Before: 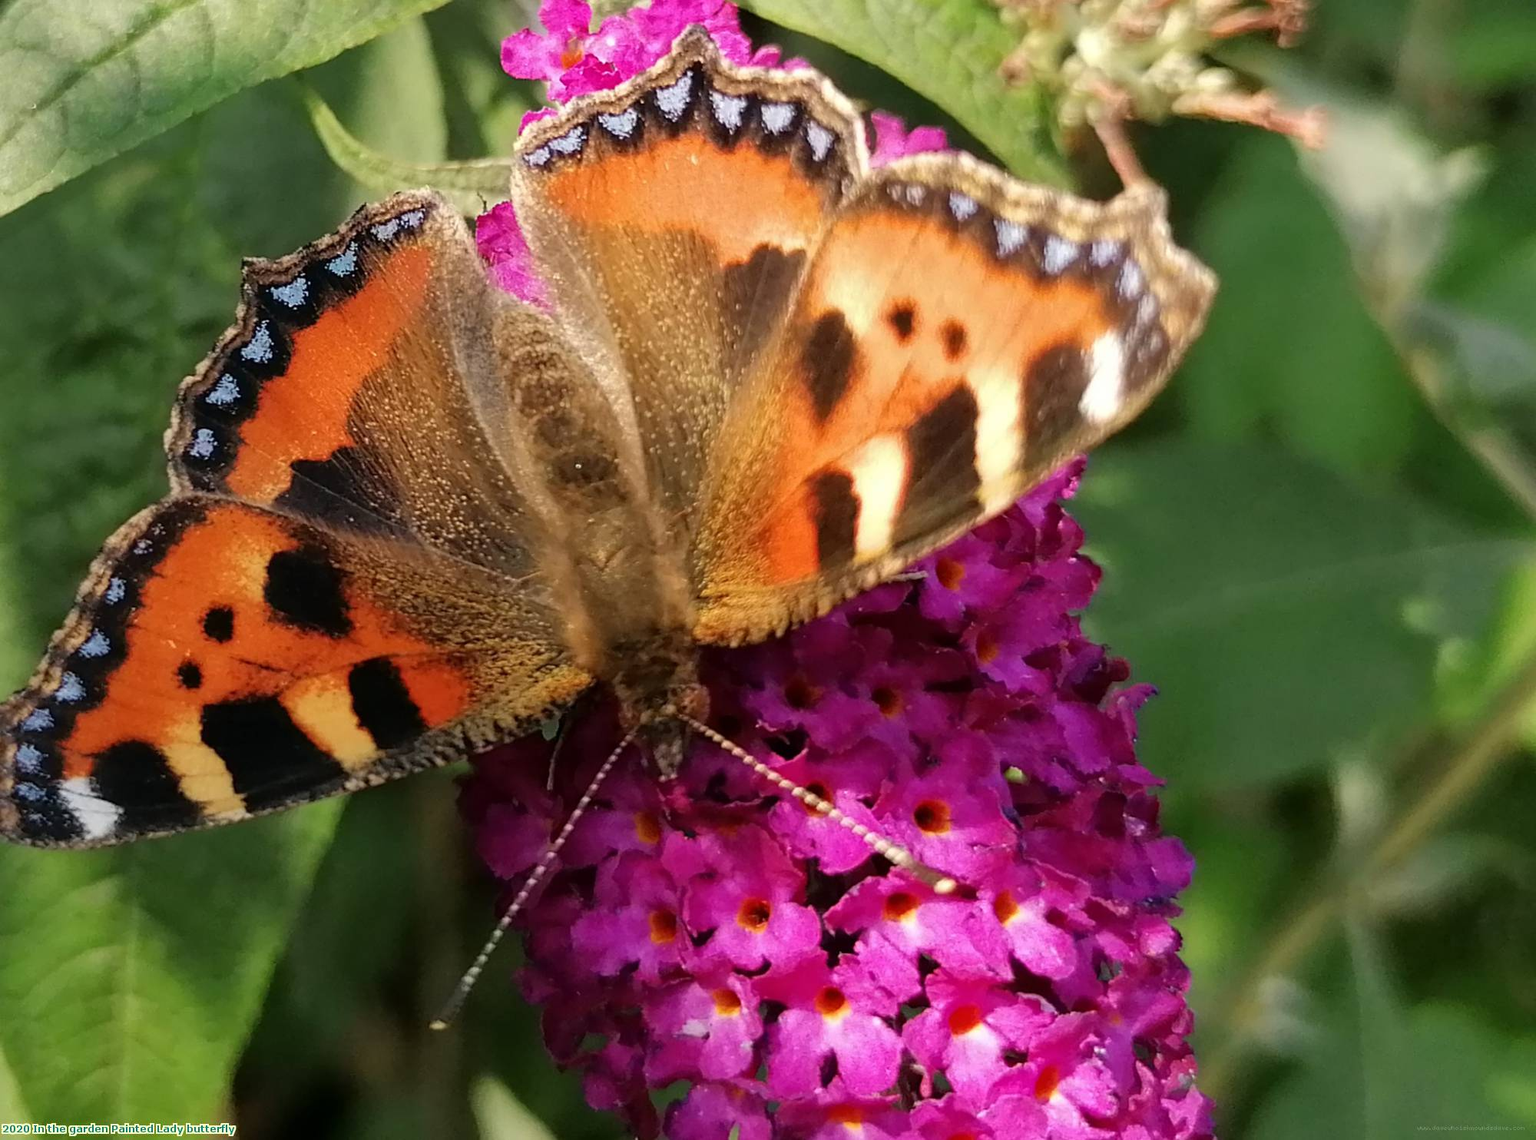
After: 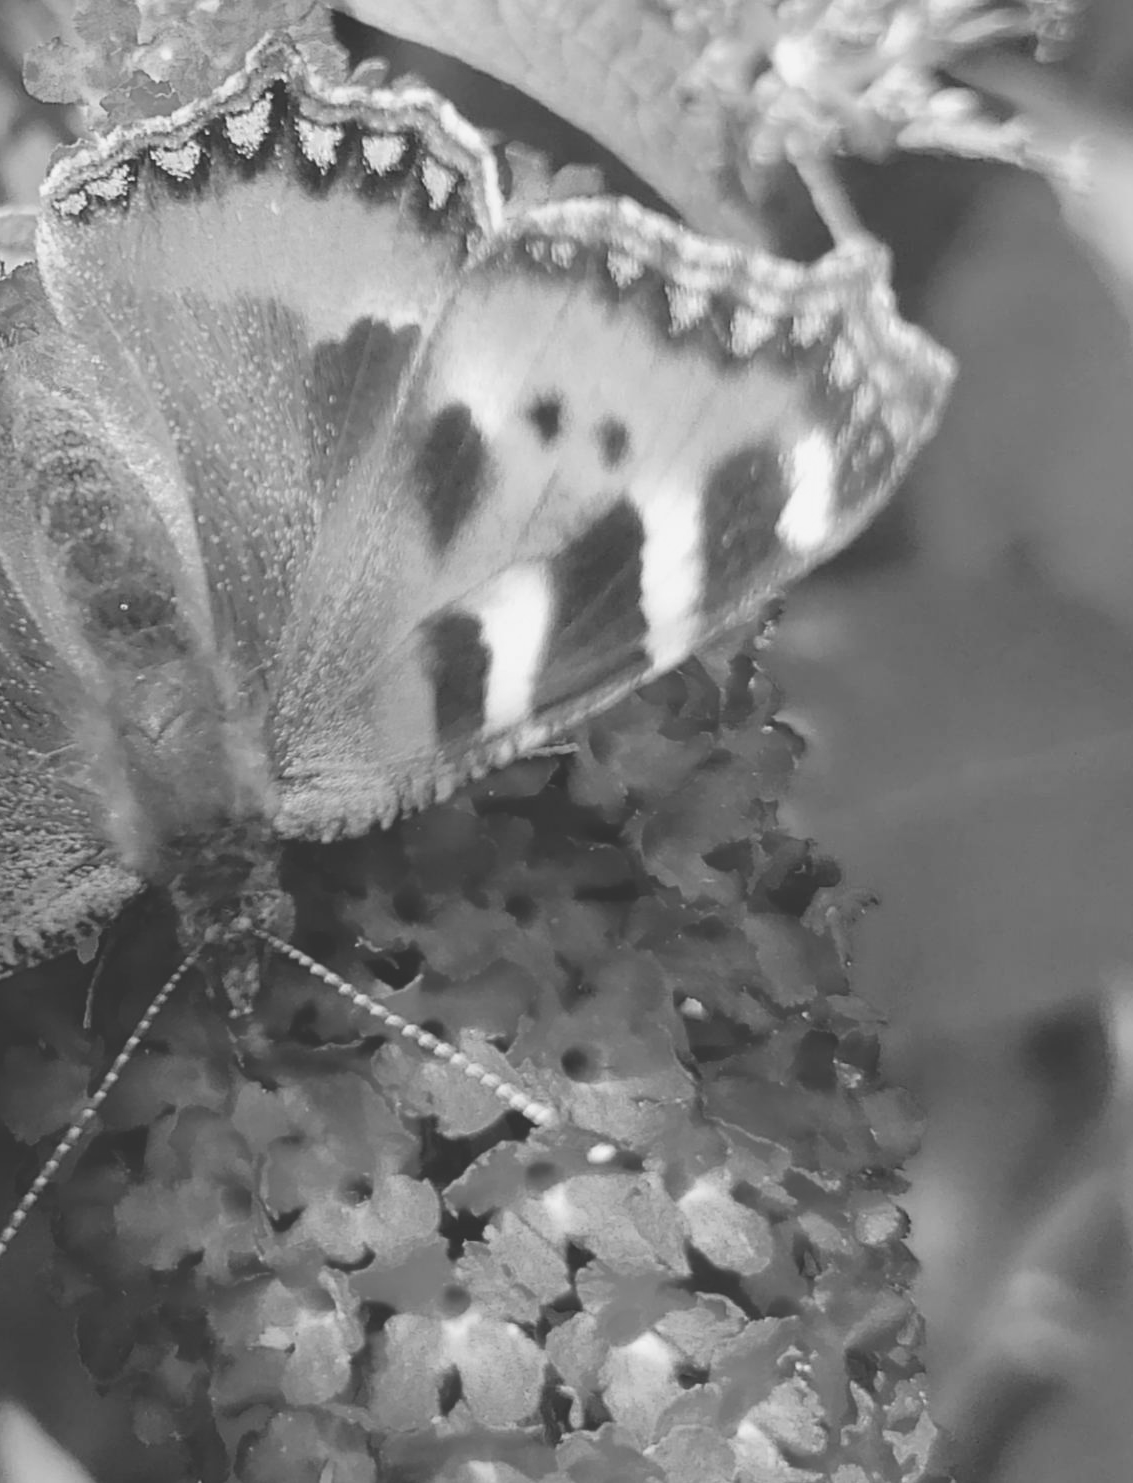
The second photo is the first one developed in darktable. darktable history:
crop: left 31.458%, top 0%, right 11.876%
monochrome: on, module defaults
exposure: black level correction -0.014, exposure -0.193 EV, compensate highlight preservation false
tone equalizer: on, module defaults
contrast brightness saturation: brightness 0.18, saturation -0.5
